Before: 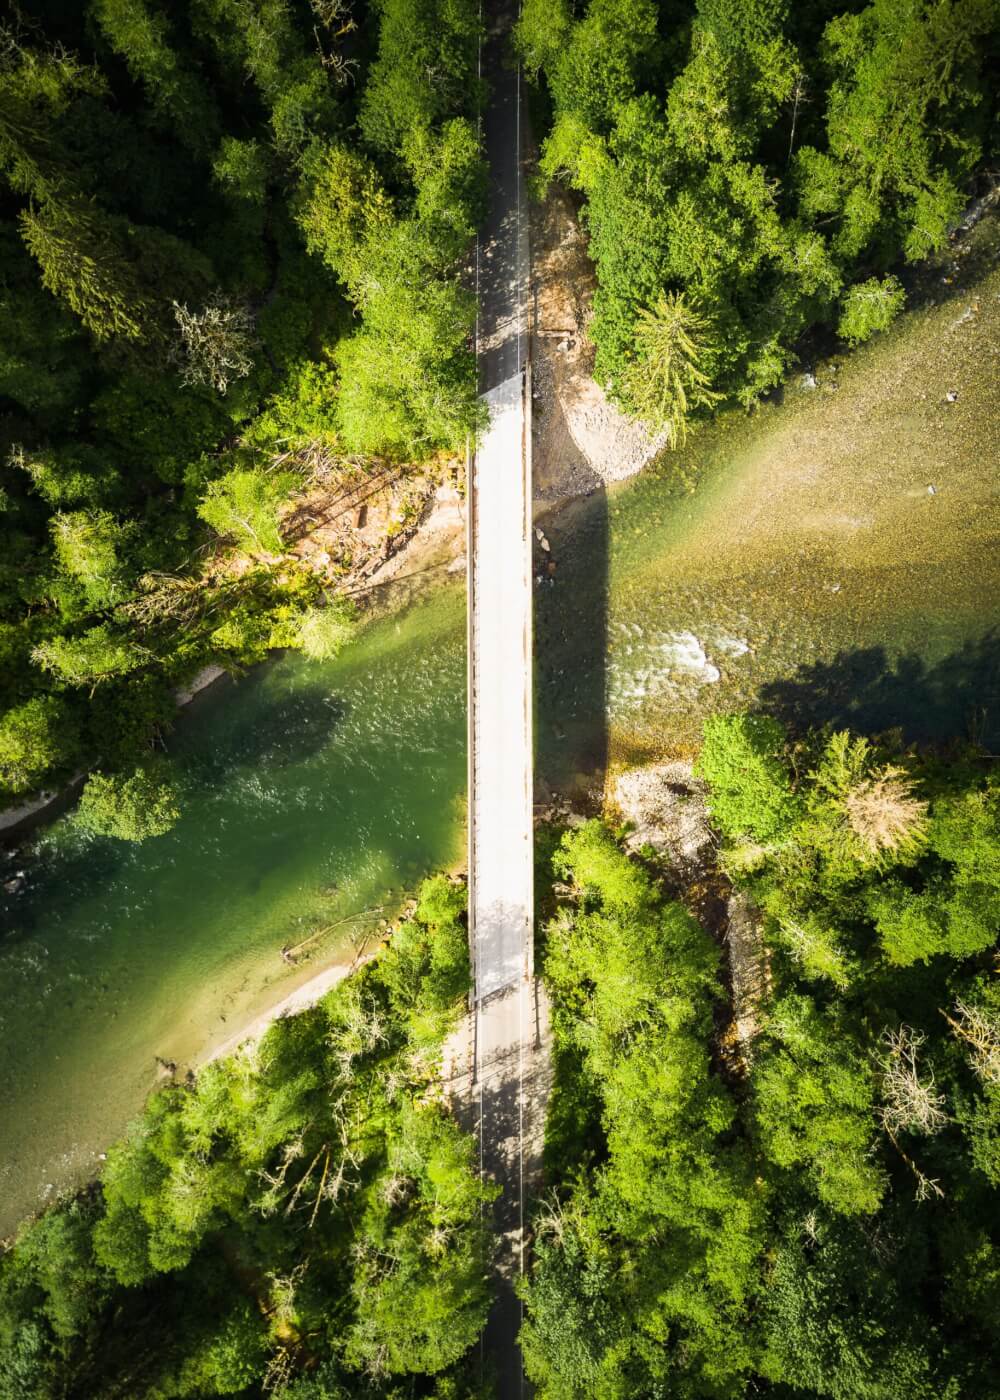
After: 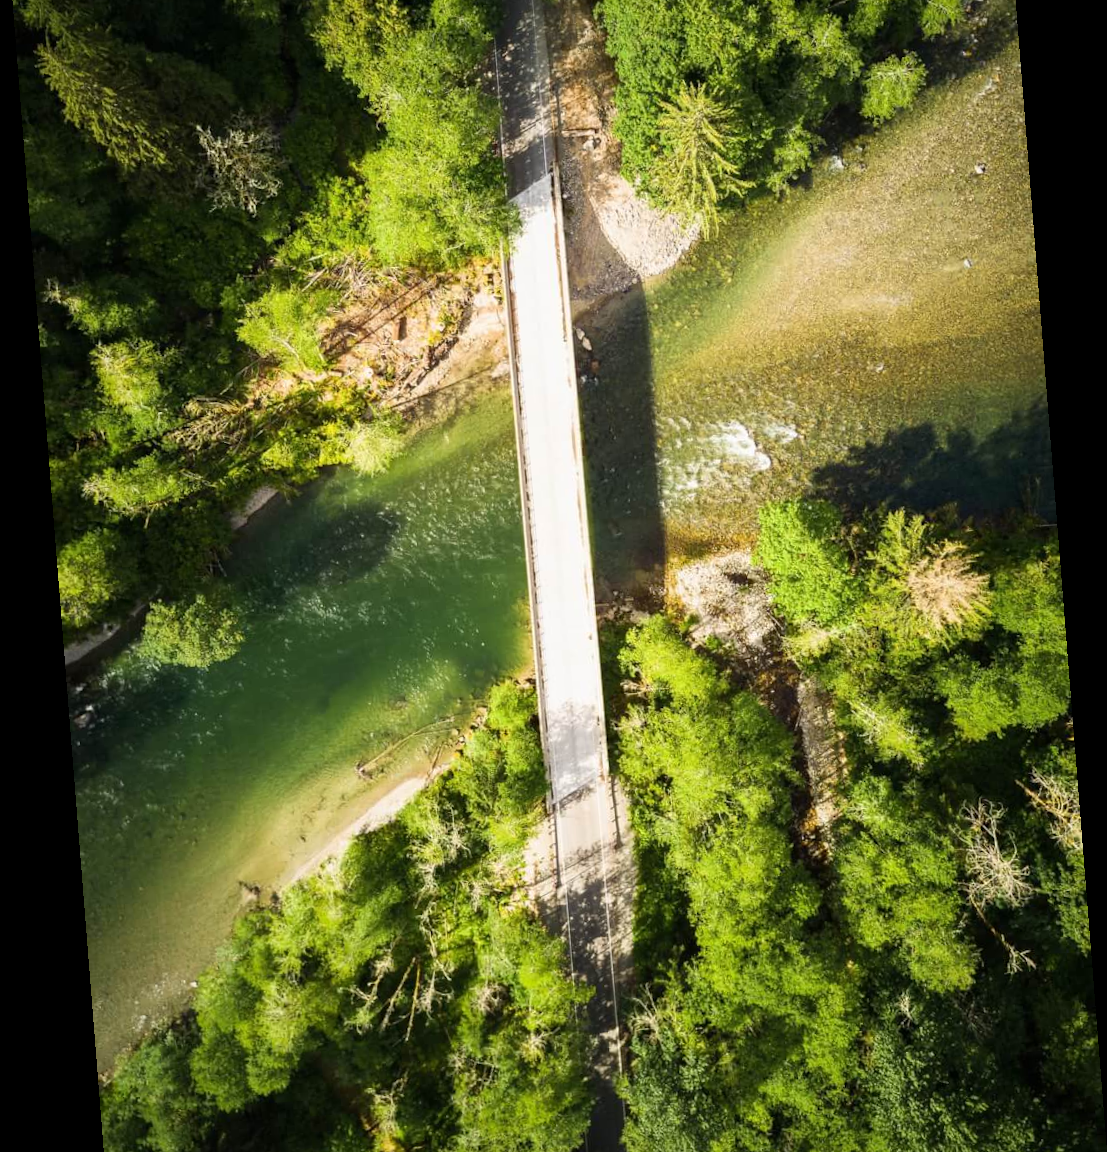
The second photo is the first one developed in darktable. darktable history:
crop and rotate: top 15.774%, bottom 5.506%
rotate and perspective: rotation -4.2°, shear 0.006, automatic cropping off
